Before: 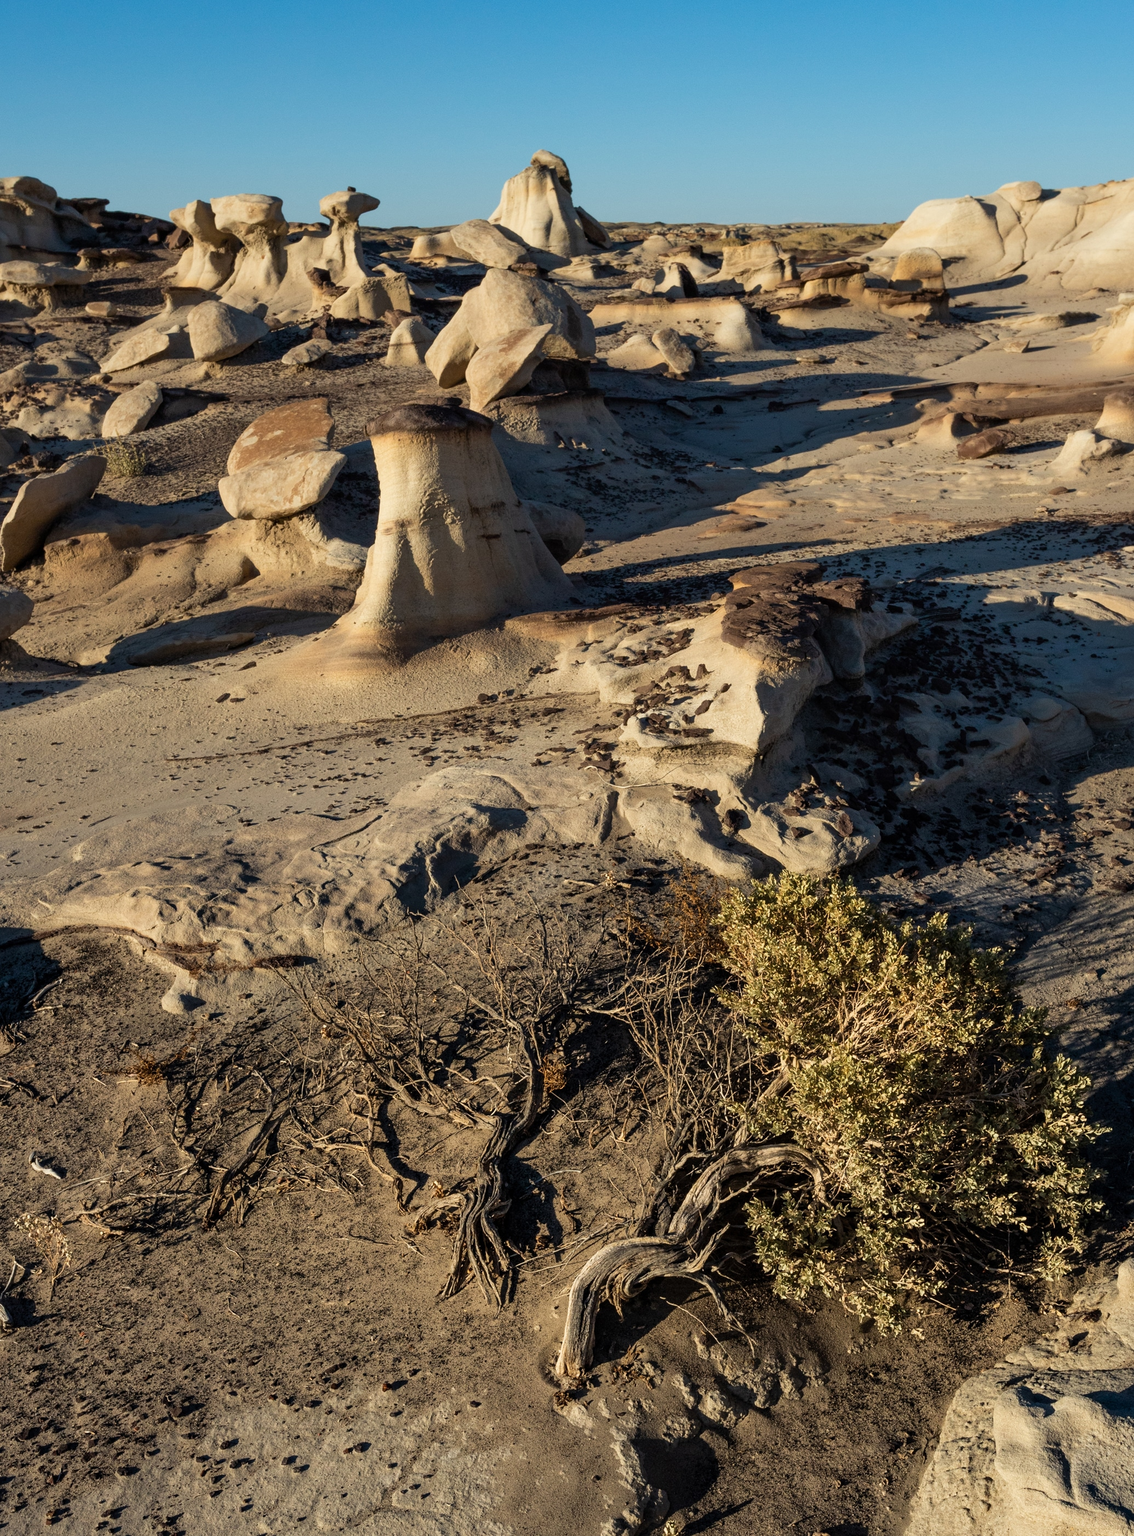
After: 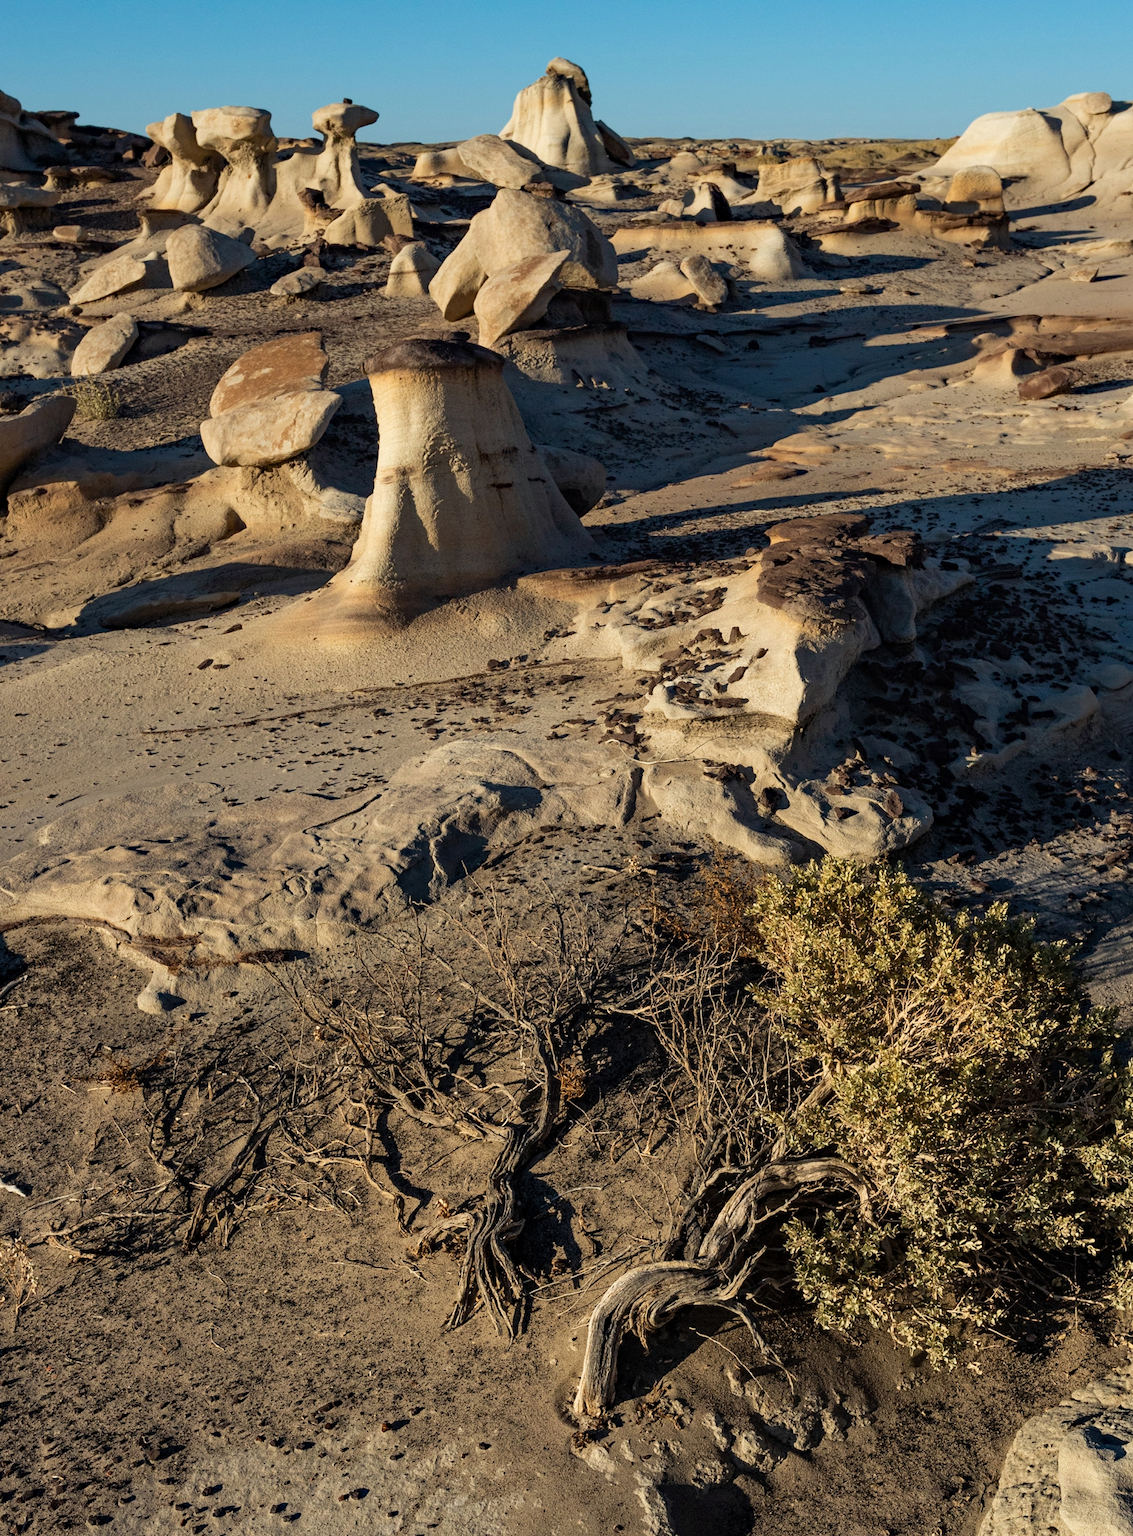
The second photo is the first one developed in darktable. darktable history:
crop: left 3.334%, top 6.412%, right 6.378%, bottom 3.224%
haze removal: compatibility mode true, adaptive false
